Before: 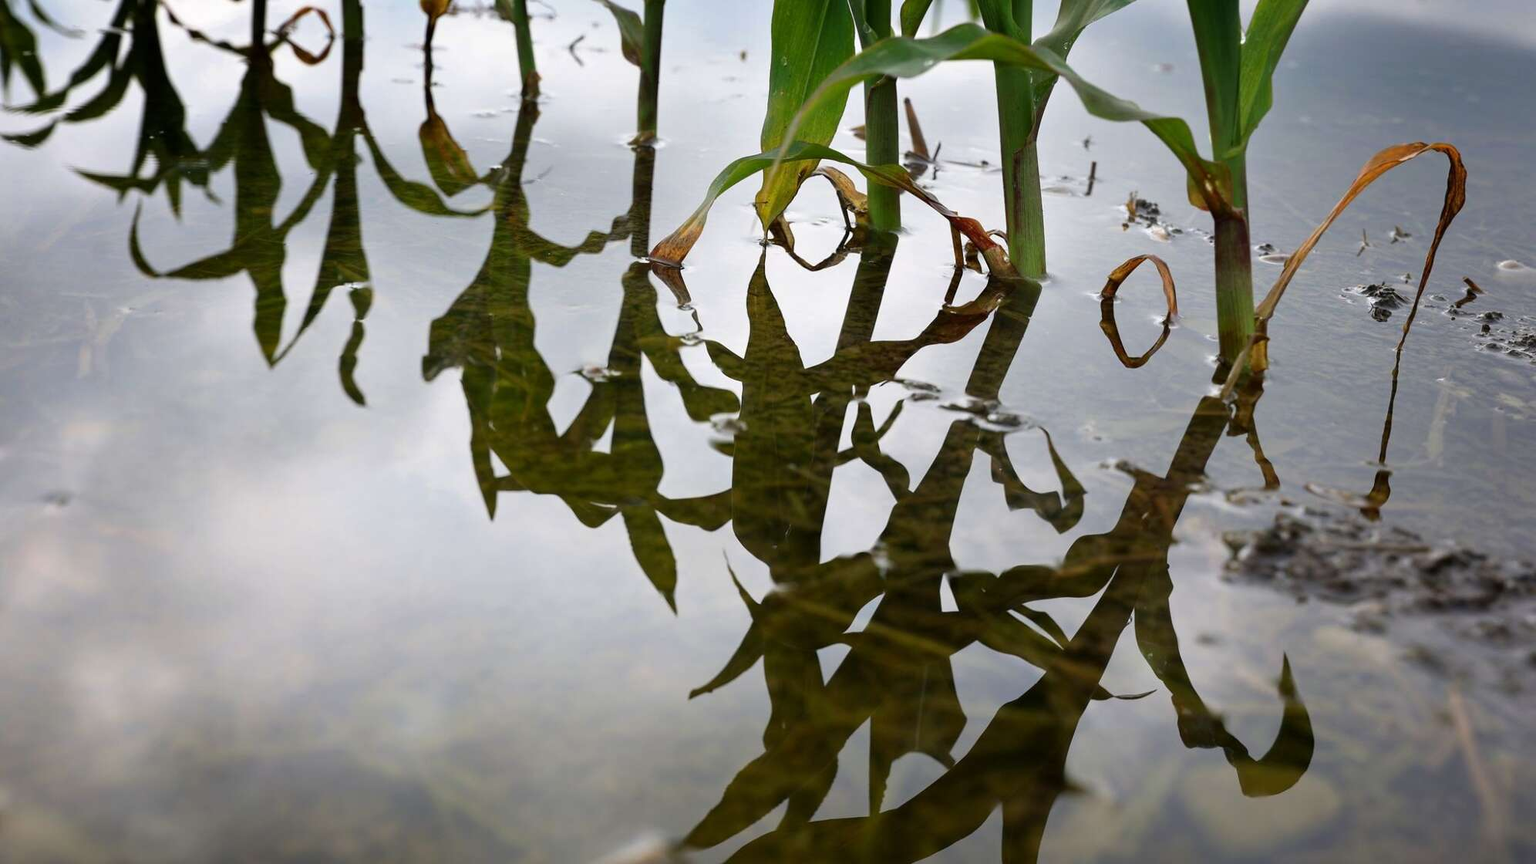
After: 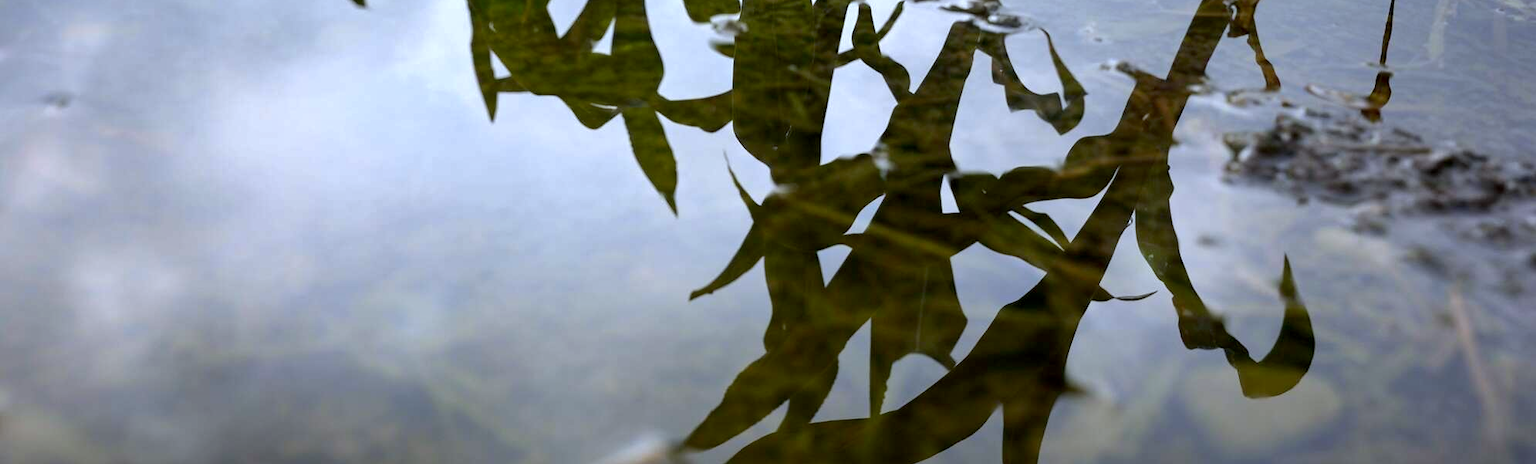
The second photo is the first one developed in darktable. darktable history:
exposure: black level correction 0.003, exposure 0.383 EV, compensate highlight preservation false
tone equalizer: on, module defaults
crop and rotate: top 46.237%
shadows and highlights: shadows -20, white point adjustment -2, highlights -35
white balance: red 0.931, blue 1.11
